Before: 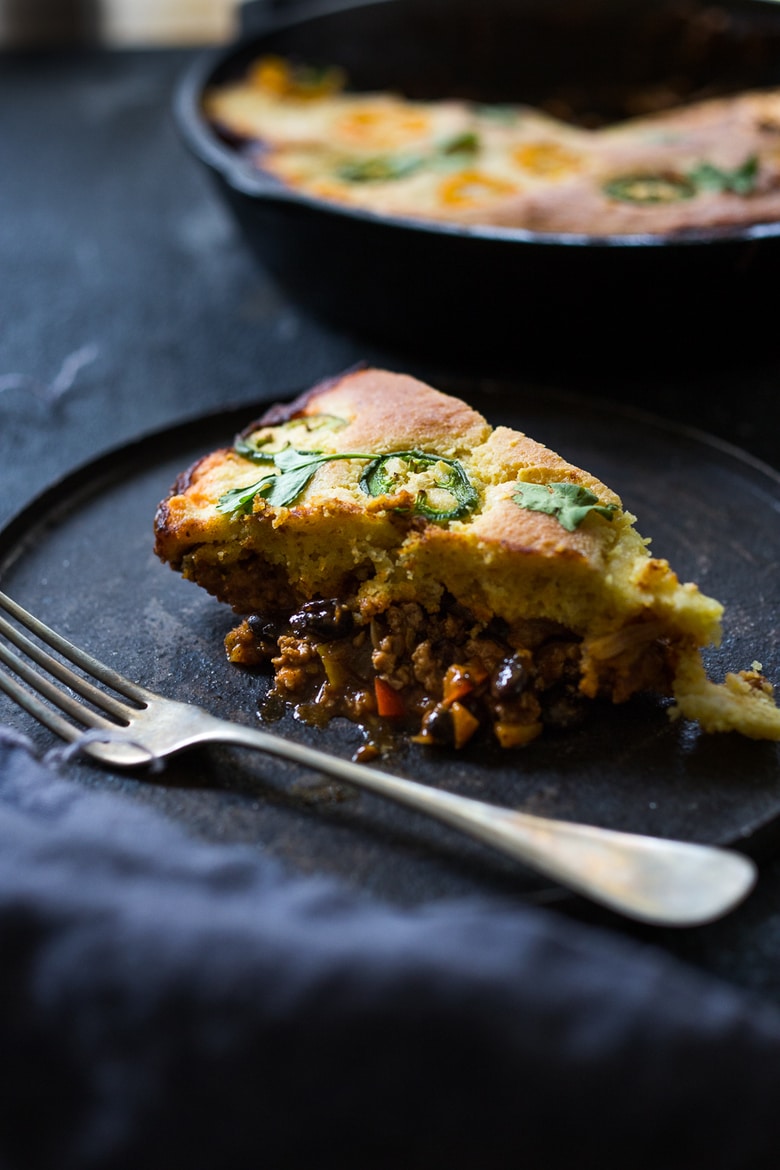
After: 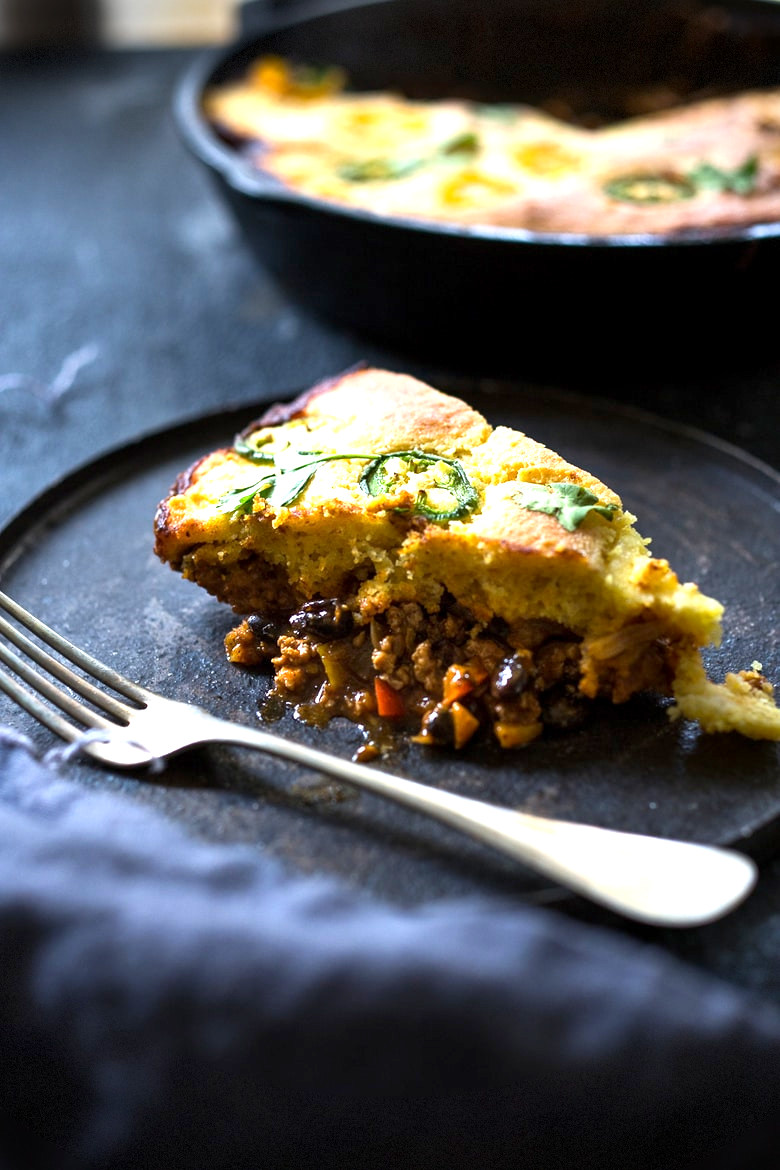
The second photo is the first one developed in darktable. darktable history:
exposure: black level correction 0.001, exposure 1.127 EV, compensate highlight preservation false
vignetting: fall-off start 87.62%, fall-off radius 23.99%, saturation -0.001, dithering 8-bit output
